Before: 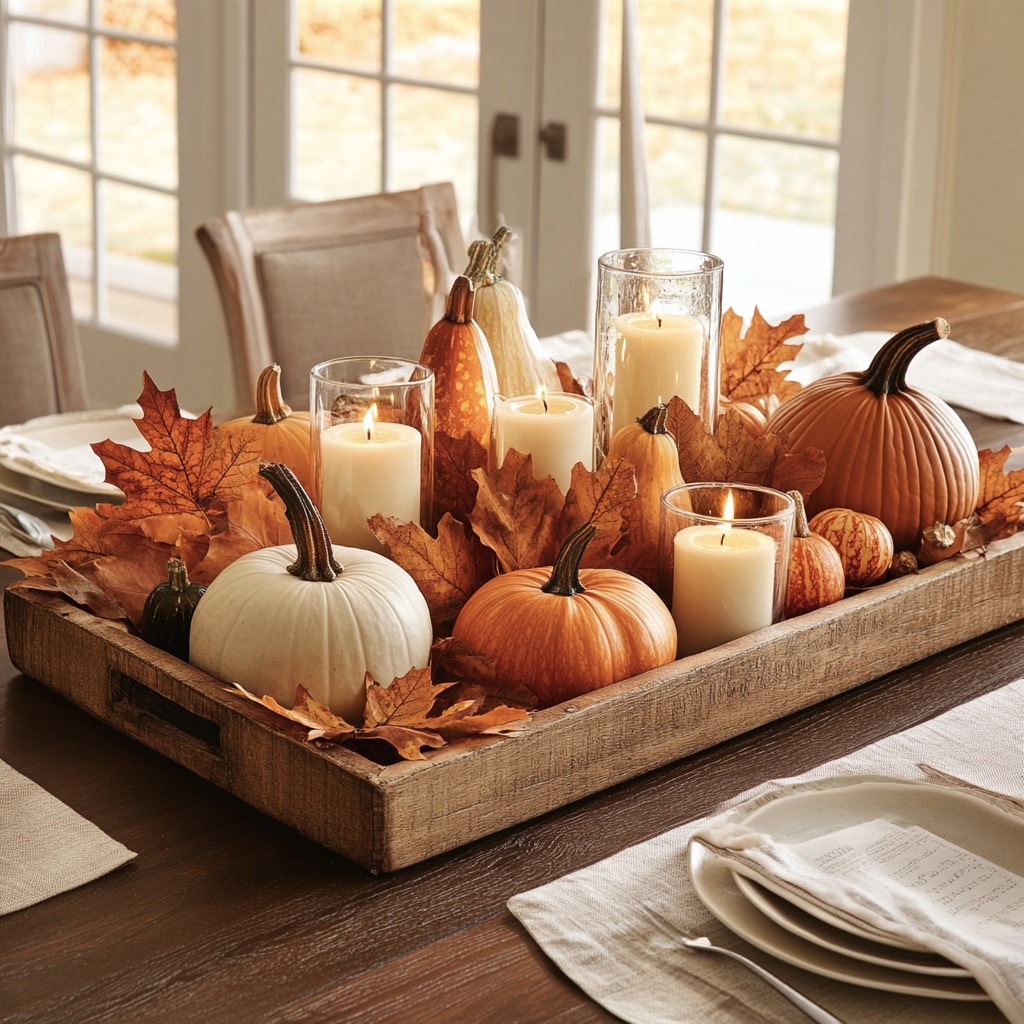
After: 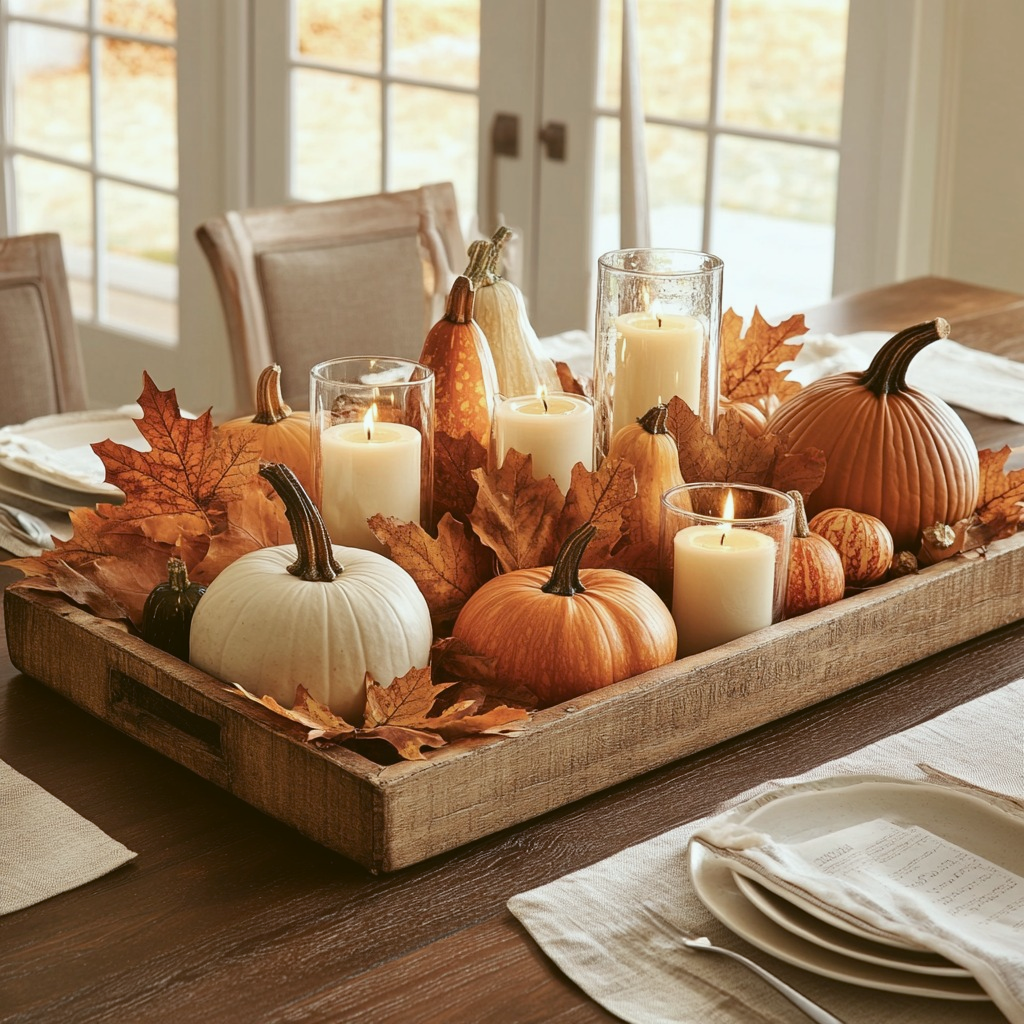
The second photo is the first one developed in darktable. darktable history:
color balance: lift [1.004, 1.002, 1.002, 0.998], gamma [1, 1.007, 1.002, 0.993], gain [1, 0.977, 1.013, 1.023], contrast -3.64%
